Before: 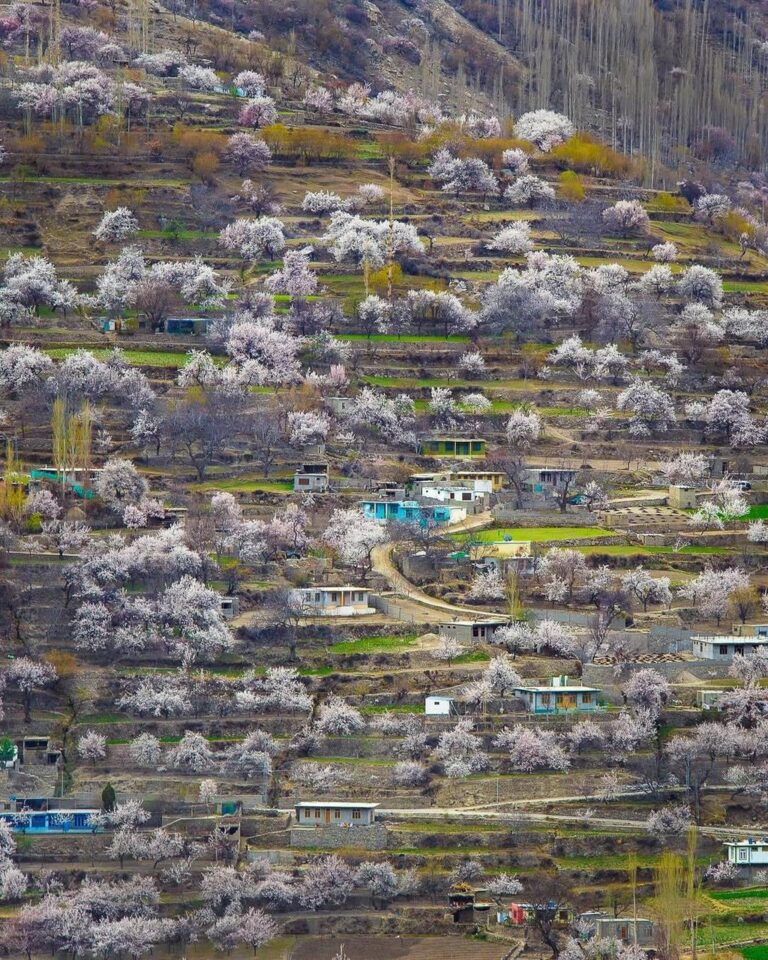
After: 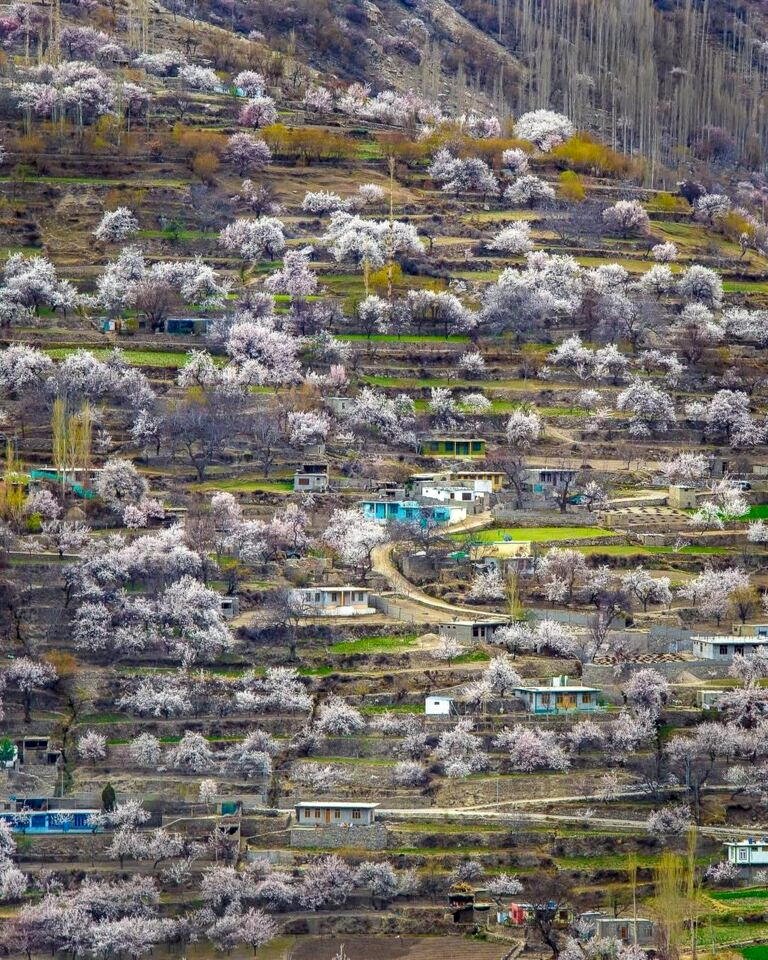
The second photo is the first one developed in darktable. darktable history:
local contrast: on, module defaults
exposure: black level correction 0.007, exposure 0.093 EV, compensate highlight preservation false
